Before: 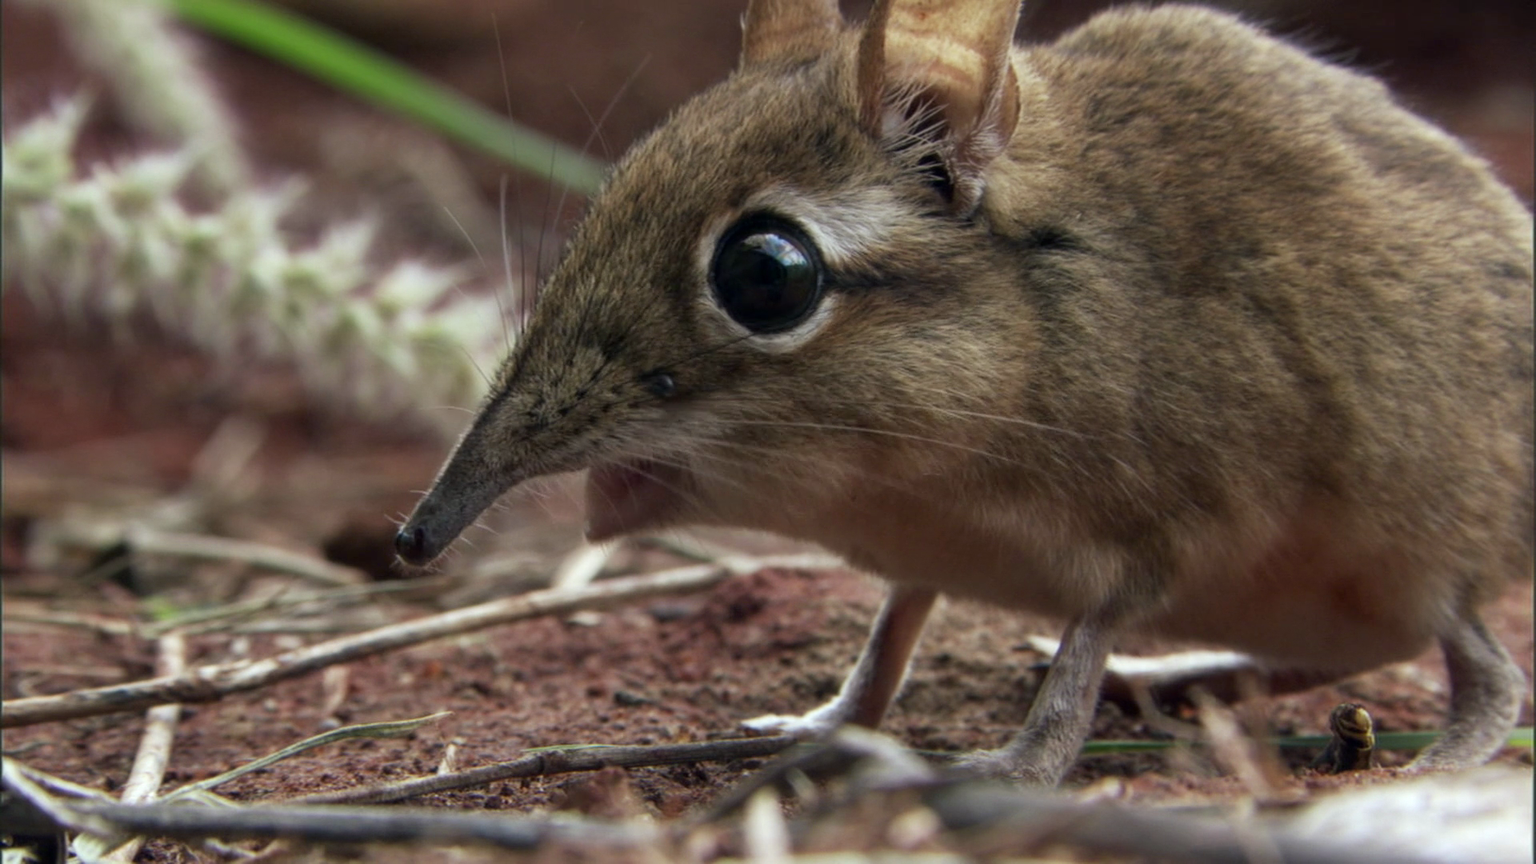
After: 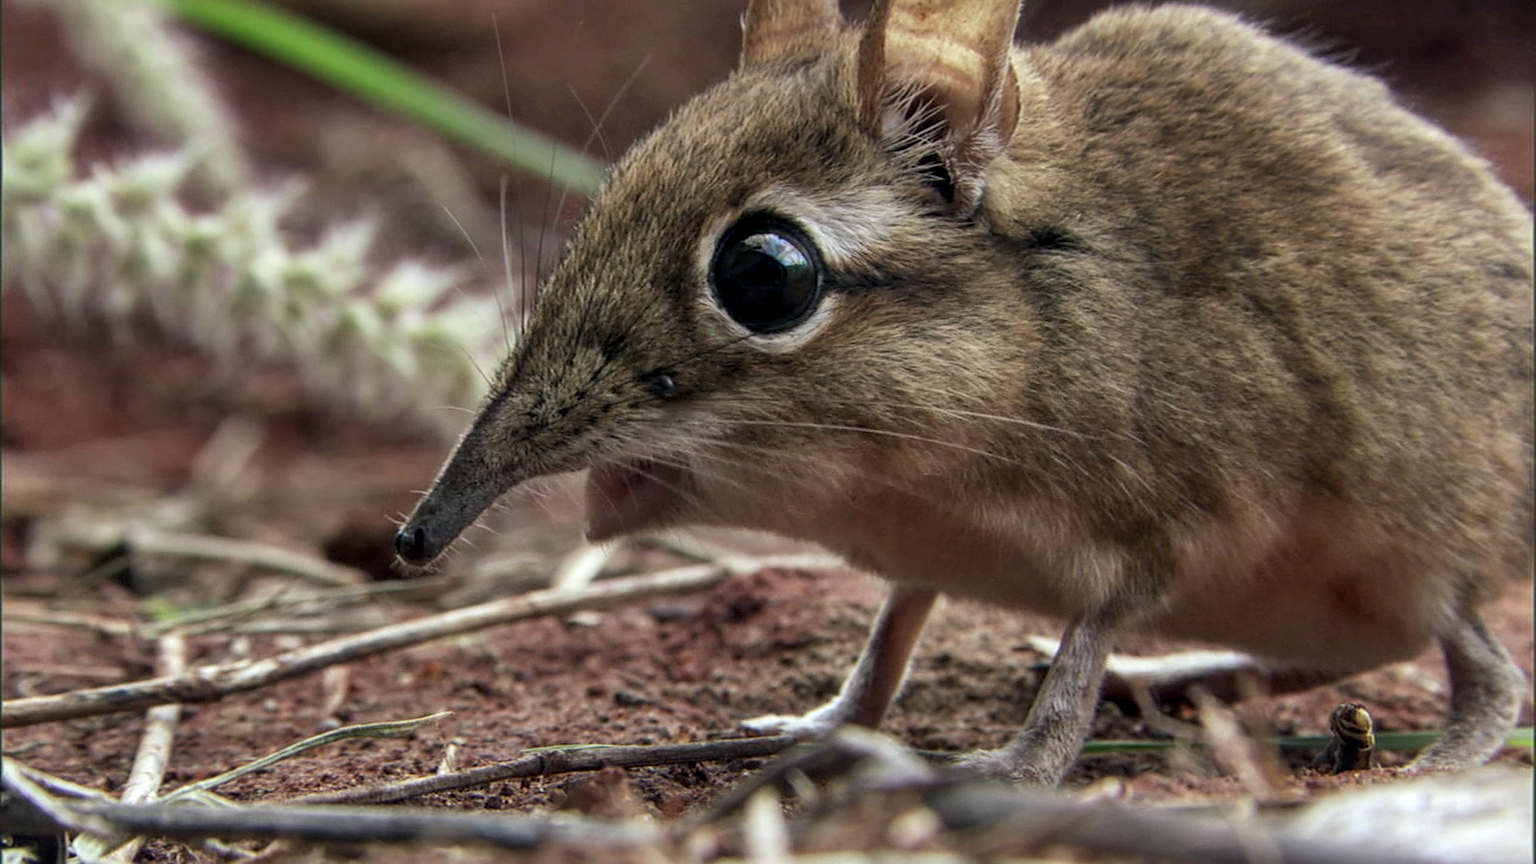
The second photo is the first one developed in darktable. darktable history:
local contrast: on, module defaults
sharpen: on, module defaults
shadows and highlights: low approximation 0.01, soften with gaussian
